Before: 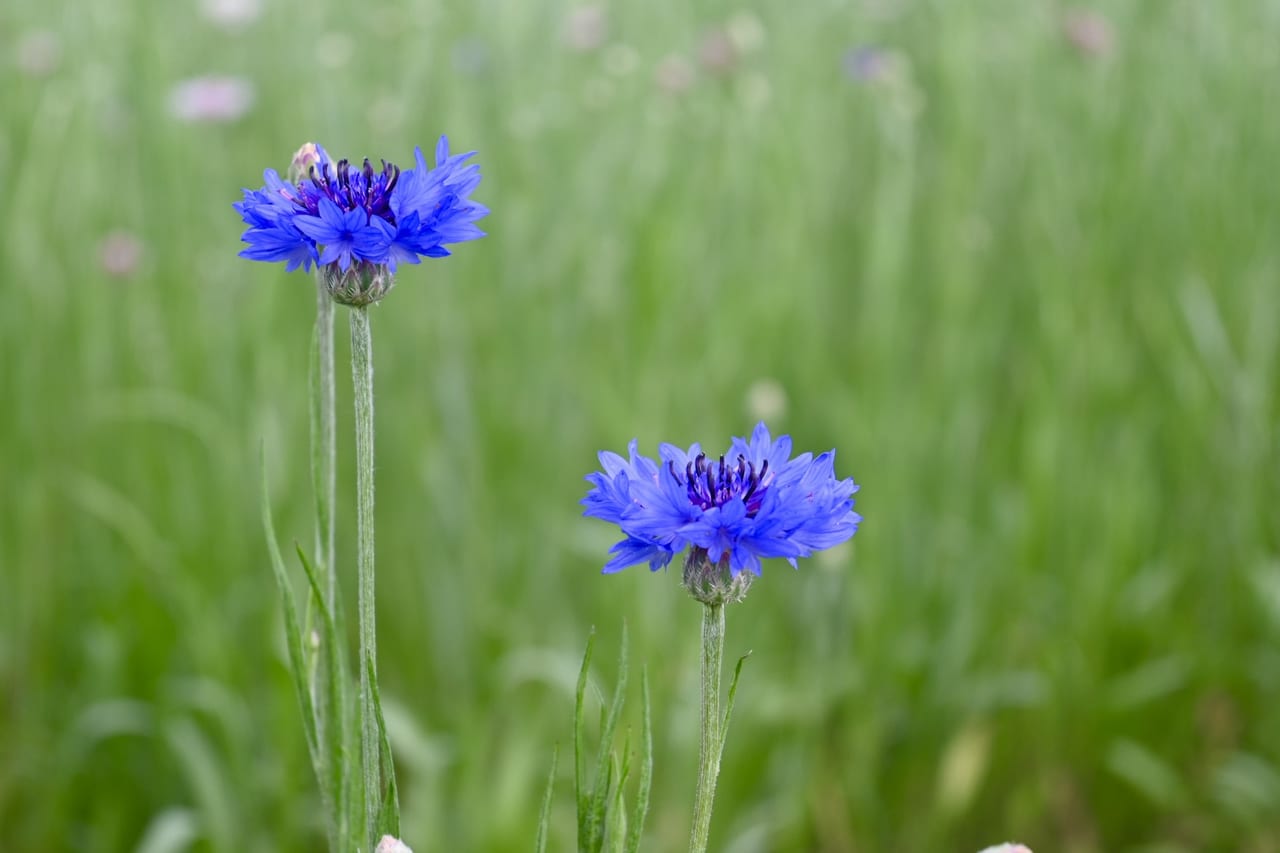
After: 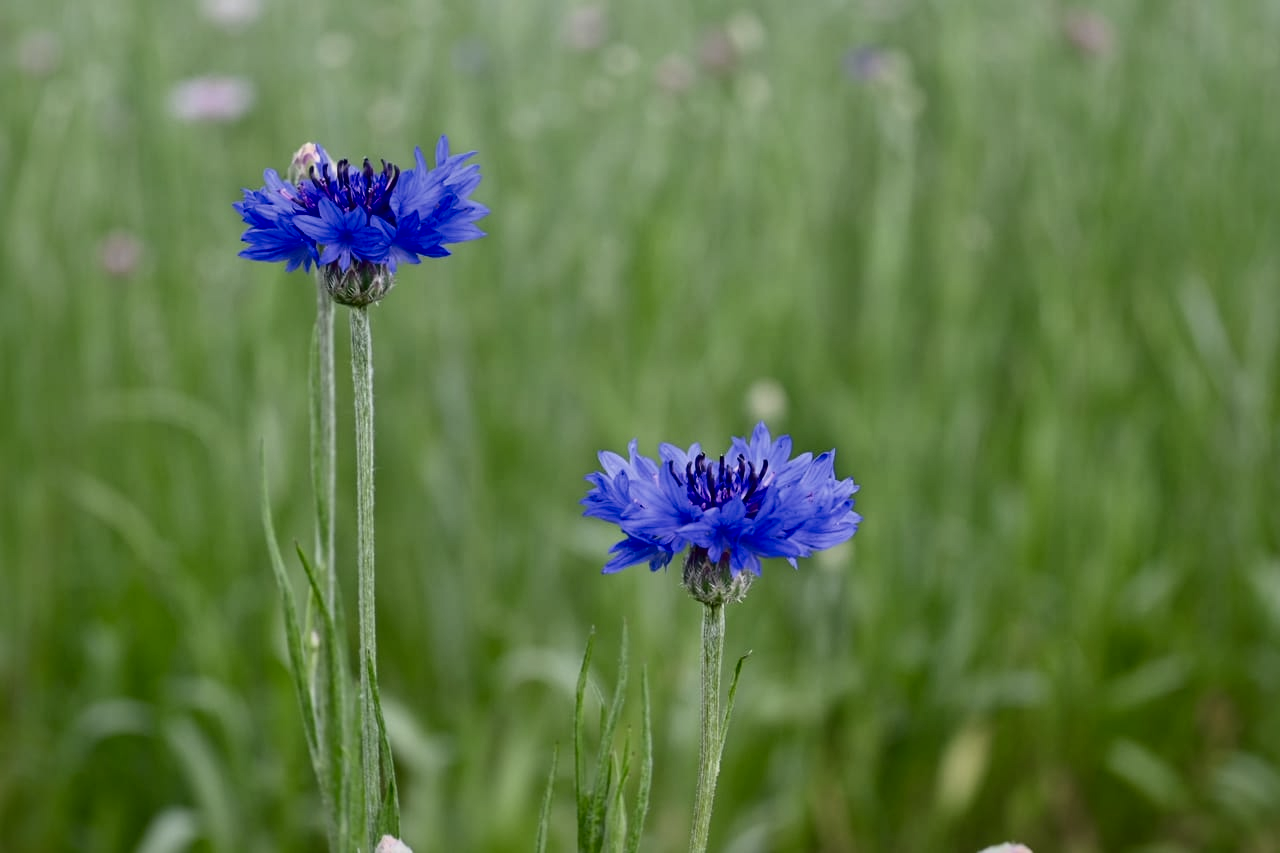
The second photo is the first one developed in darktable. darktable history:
exposure: exposure -0.582 EV, compensate highlight preservation false
local contrast: mode bilateral grid, contrast 100, coarseness 100, detail 165%, midtone range 0.2
